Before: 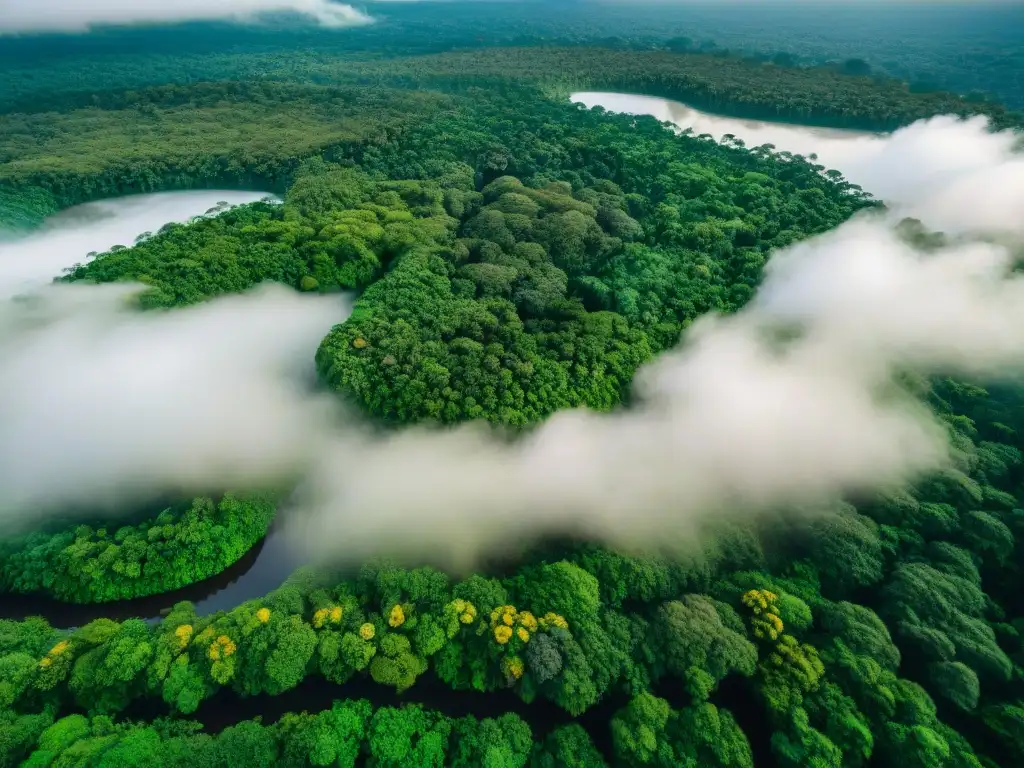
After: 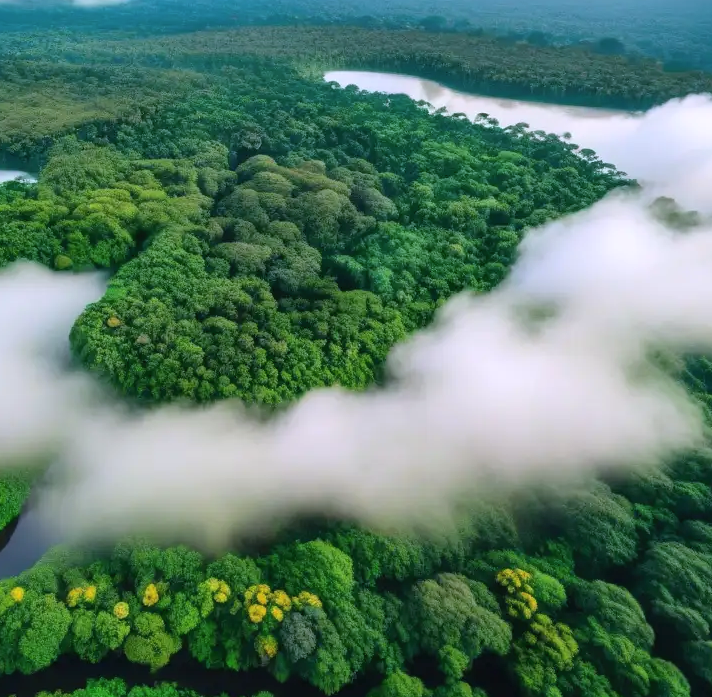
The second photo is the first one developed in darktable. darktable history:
contrast brightness saturation: contrast 0.05, brightness 0.06, saturation 0.01
rotate and perspective: automatic cropping off
crop and rotate: left 24.034%, top 2.838%, right 6.406%, bottom 6.299%
white balance: red 1.004, blue 1.096
